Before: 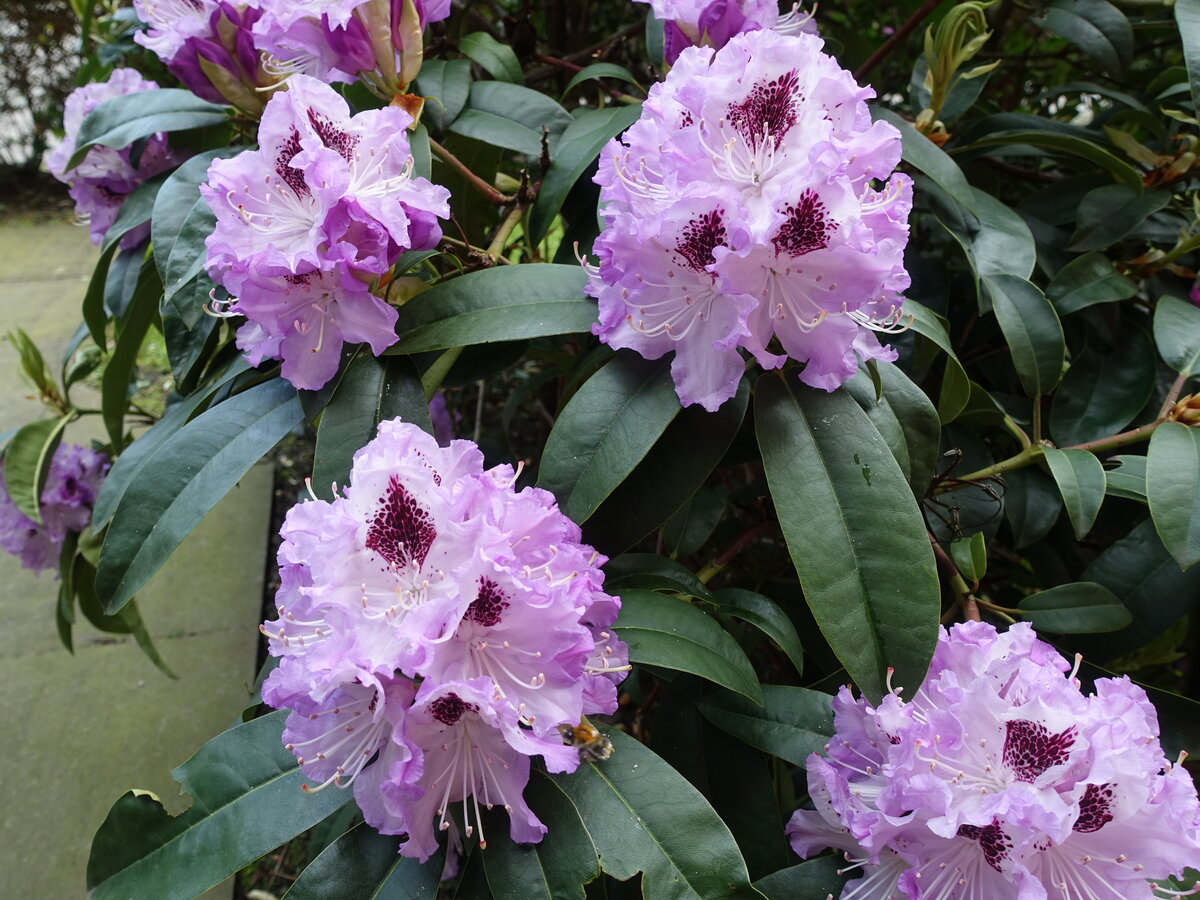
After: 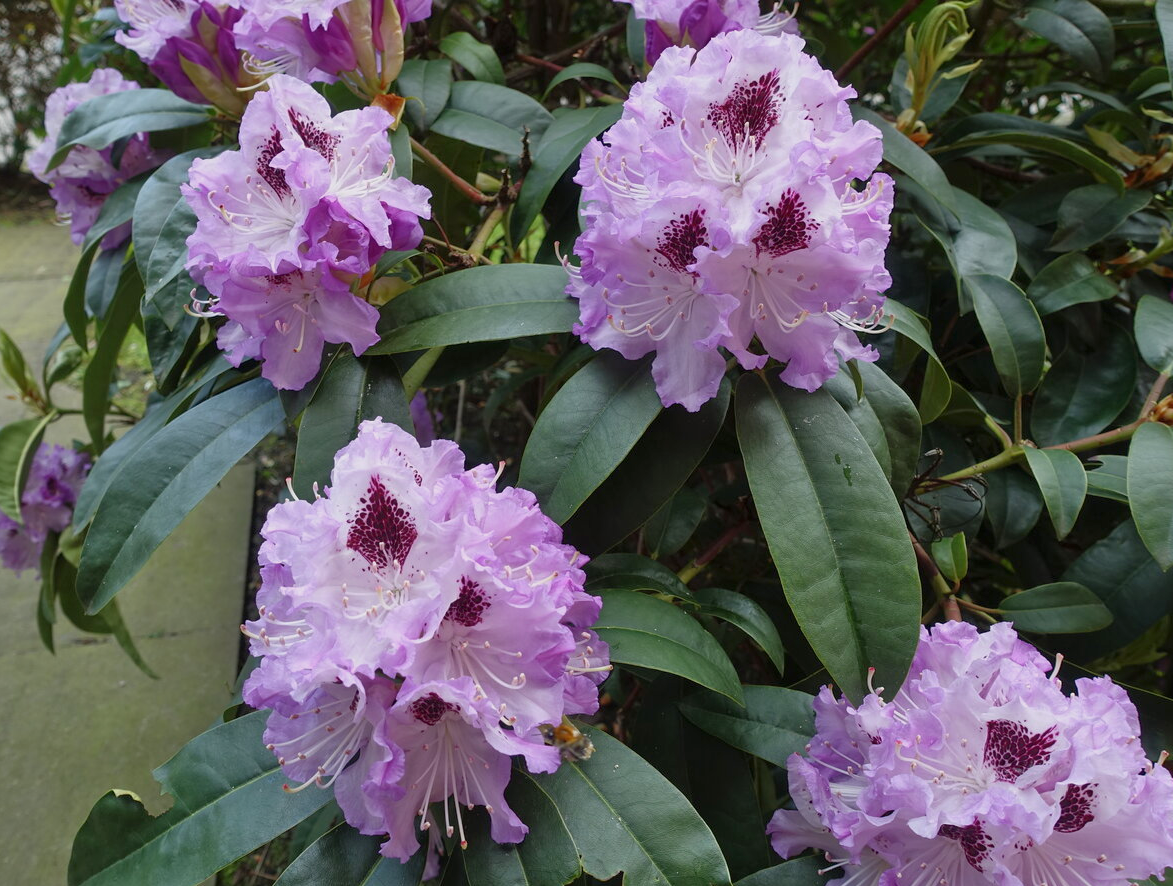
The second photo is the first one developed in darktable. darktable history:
exposure: black level correction 0, exposure 0.694 EV, compensate highlight preservation false
crop and rotate: left 1.659%, right 0.527%, bottom 1.448%
tone equalizer: -8 EV -0.007 EV, -7 EV 0.037 EV, -6 EV -0.008 EV, -5 EV 0.006 EV, -4 EV -0.032 EV, -3 EV -0.235 EV, -2 EV -0.681 EV, -1 EV -0.995 EV, +0 EV -0.959 EV, mask exposure compensation -0.491 EV
